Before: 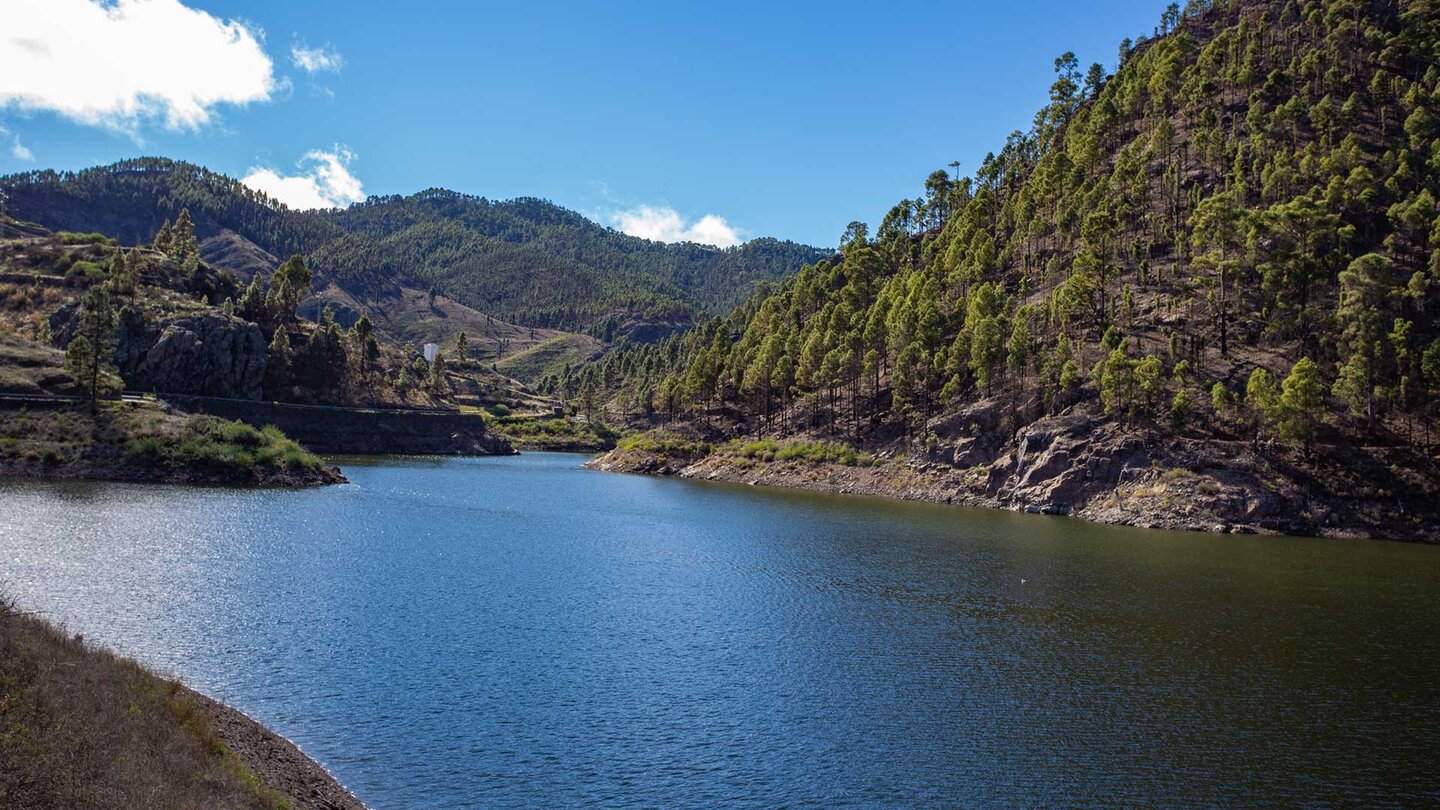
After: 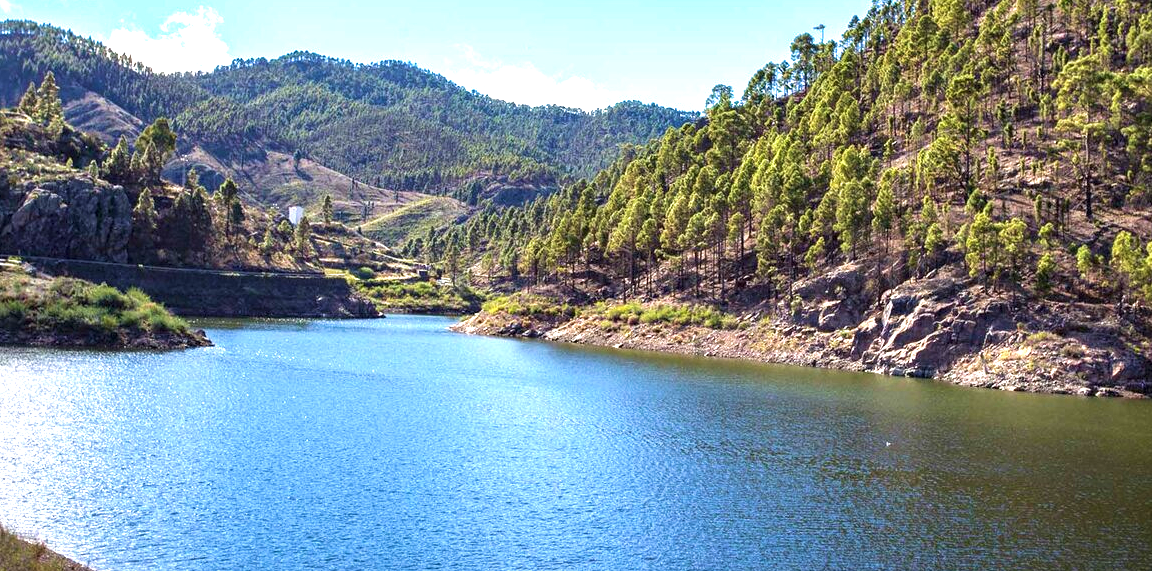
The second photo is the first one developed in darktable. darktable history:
local contrast: highlights 104%, shadows 101%, detail 119%, midtone range 0.2
crop: left 9.408%, top 17.029%, right 10.554%, bottom 12.37%
exposure: black level correction 0, exposure 1.391 EV, compensate highlight preservation false
velvia: on, module defaults
